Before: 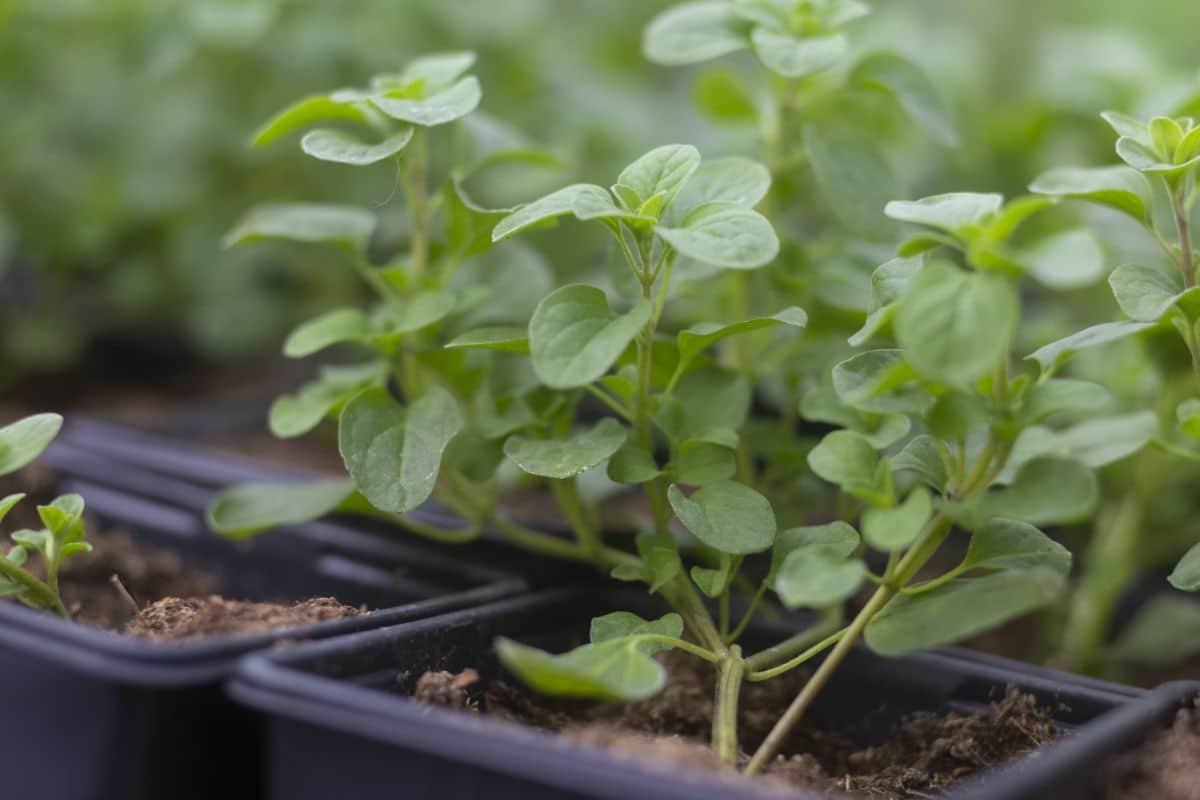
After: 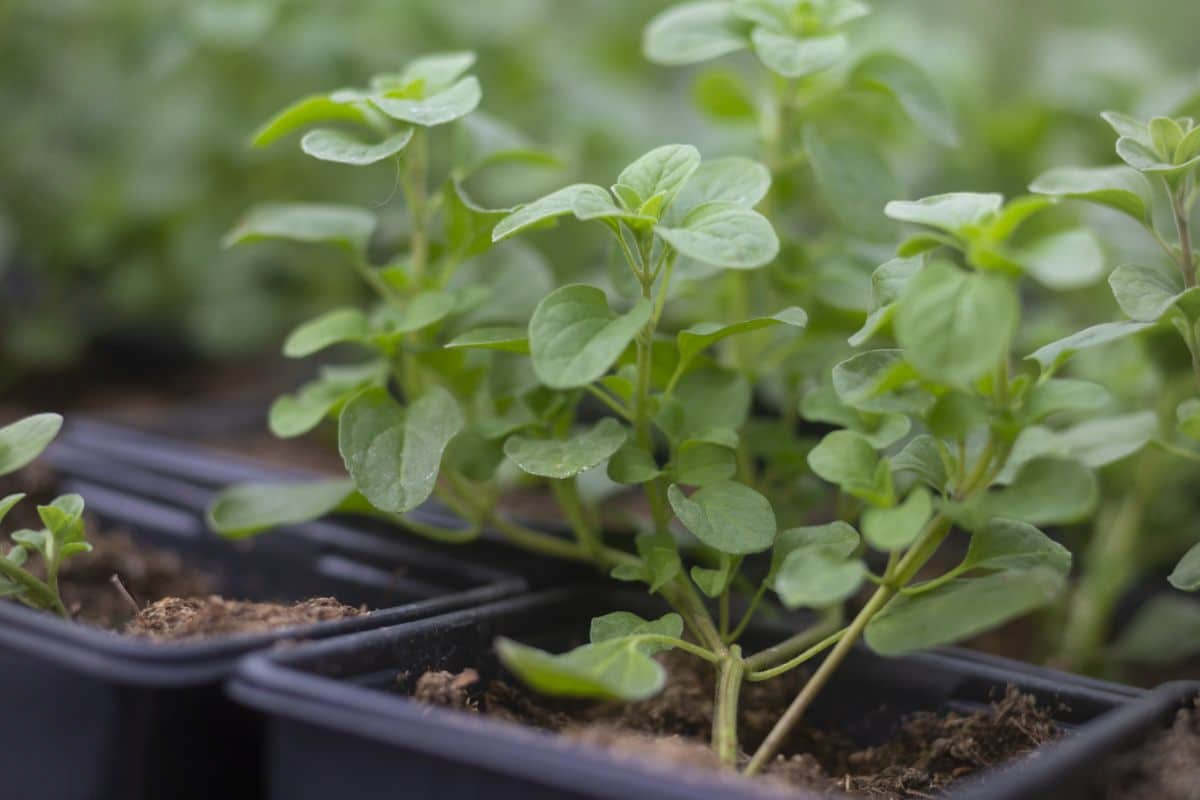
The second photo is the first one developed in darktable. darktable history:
vignetting: fall-off radius 60.4%
